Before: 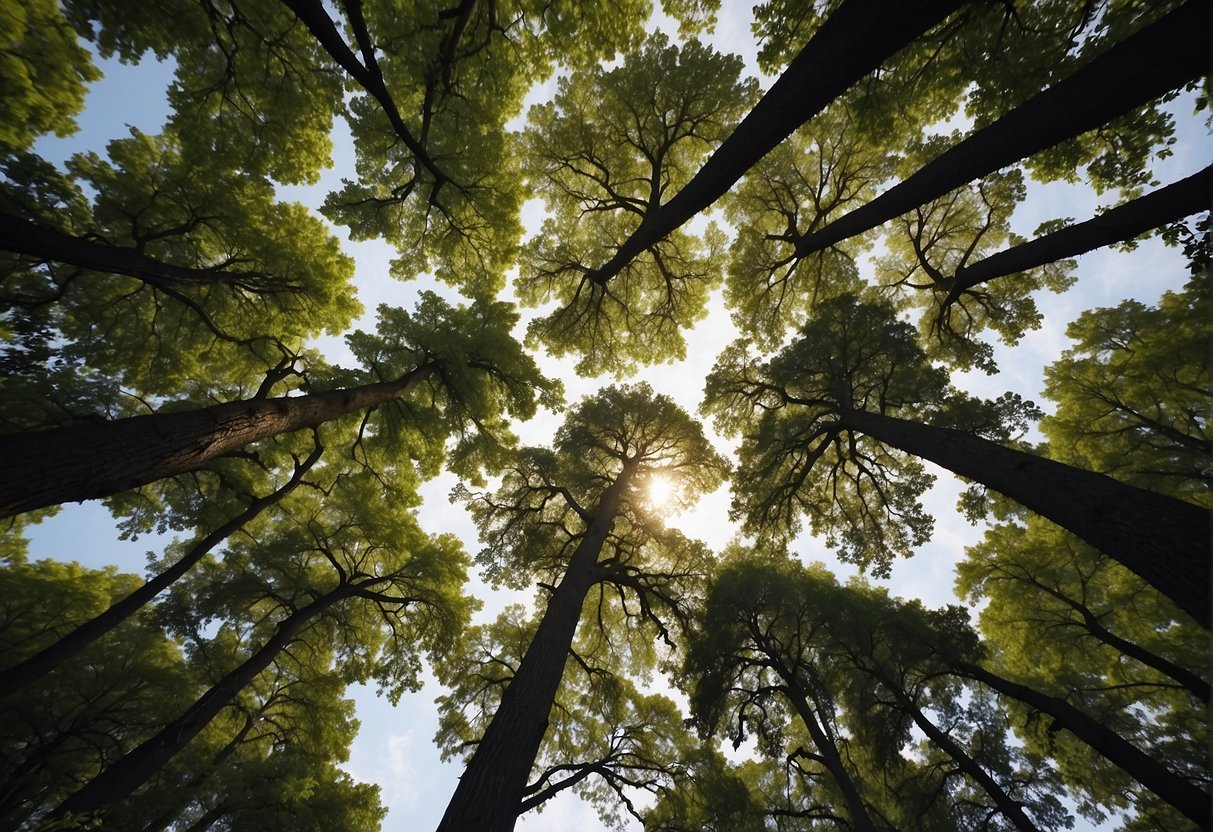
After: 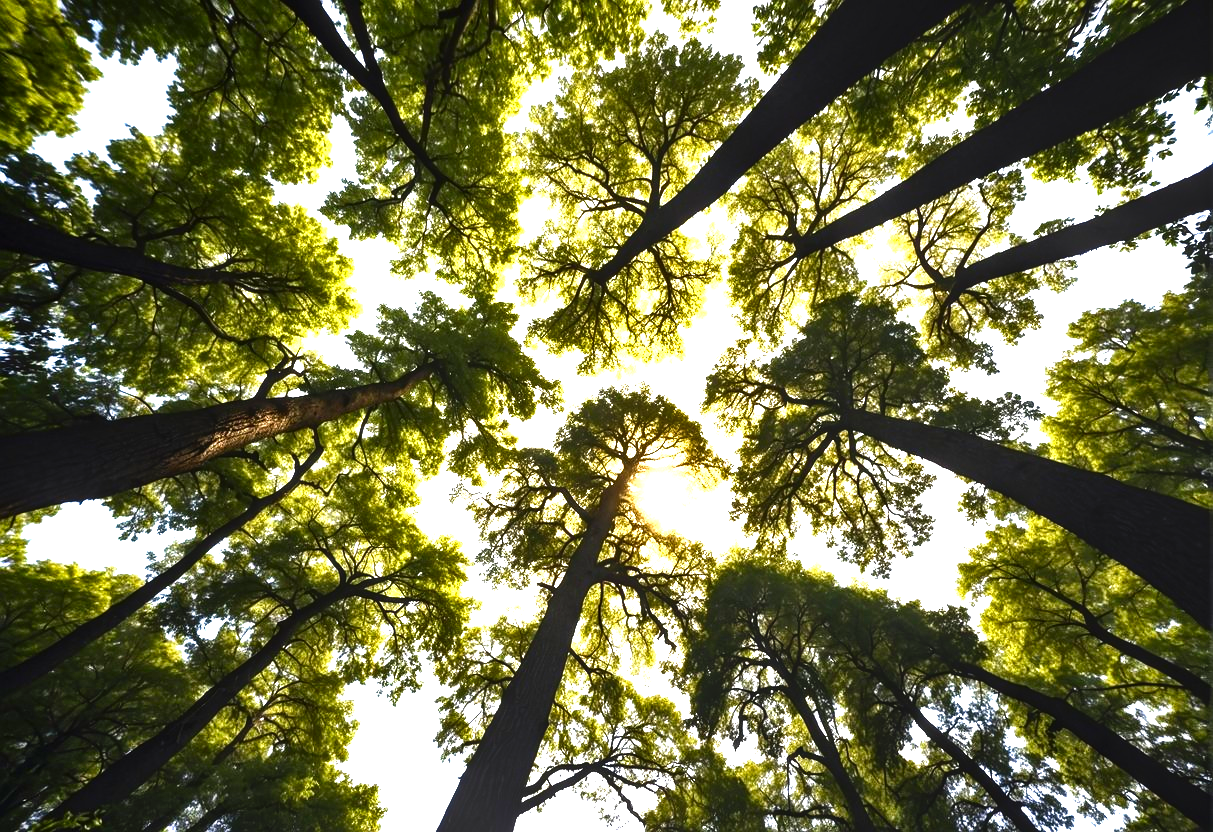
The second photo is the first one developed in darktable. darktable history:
levels: levels [0, 0.281, 0.562]
contrast brightness saturation: contrast 0.282
shadows and highlights: soften with gaussian
local contrast: on, module defaults
